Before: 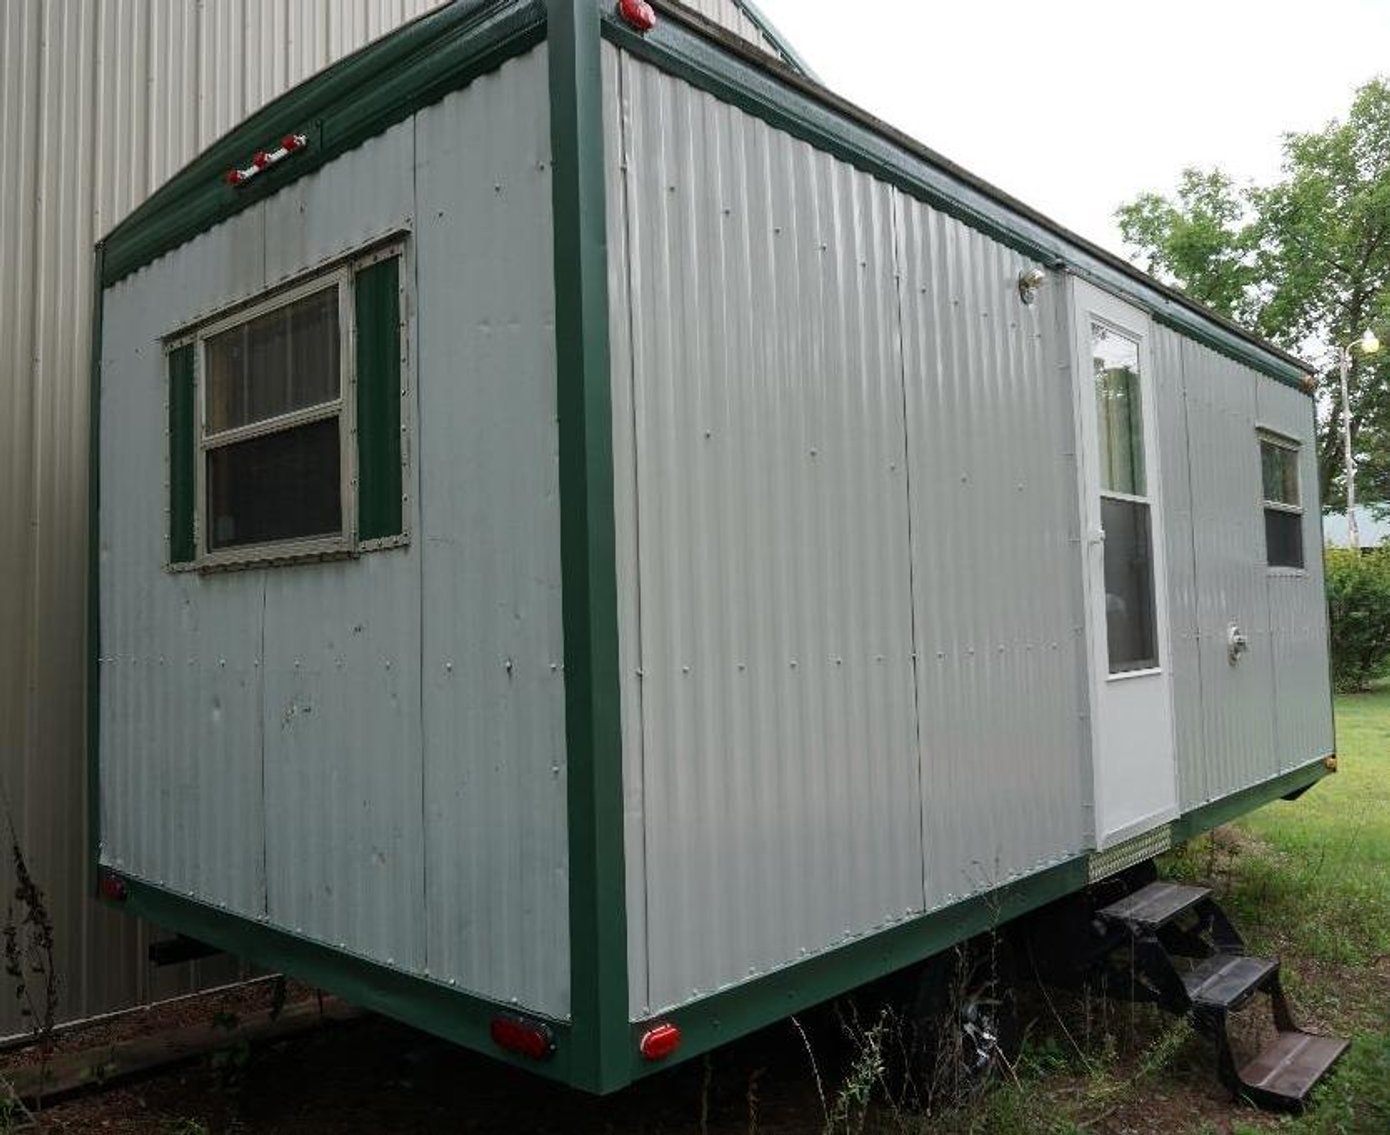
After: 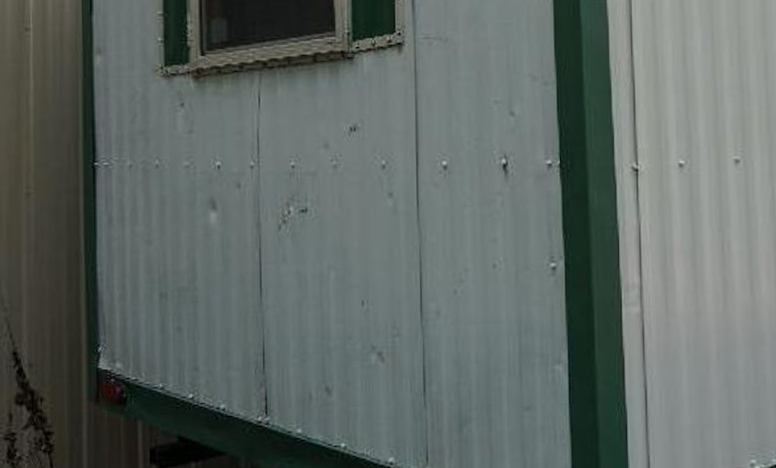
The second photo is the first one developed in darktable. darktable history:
rotate and perspective: rotation -1°, crop left 0.011, crop right 0.989, crop top 0.025, crop bottom 0.975
crop: top 44.483%, right 43.593%, bottom 12.892%
